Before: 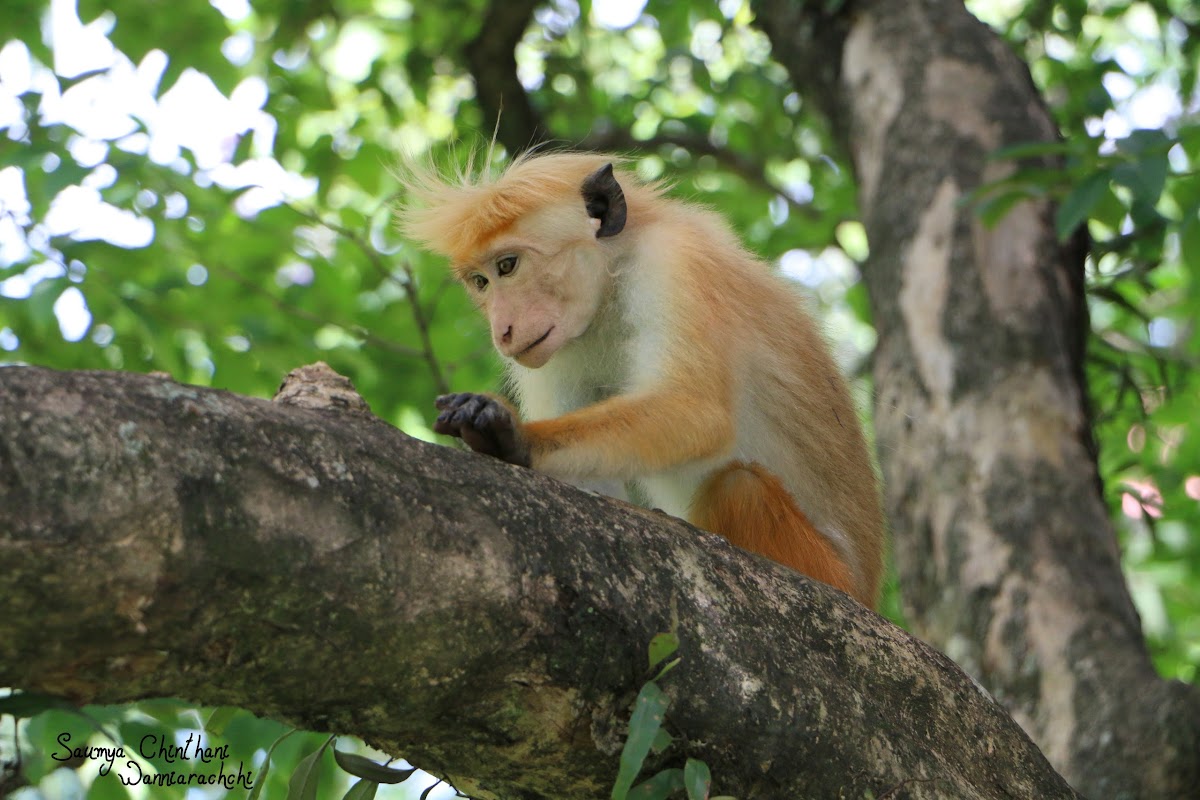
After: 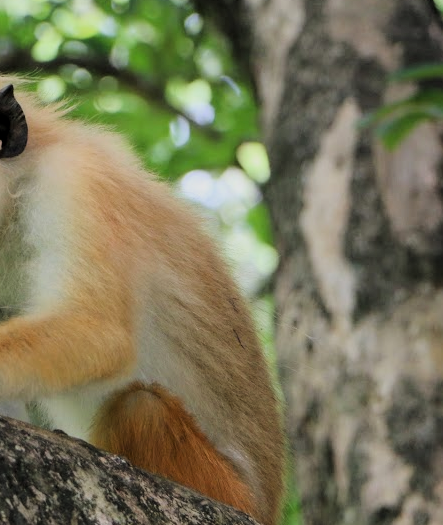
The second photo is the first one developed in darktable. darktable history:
tone curve: curves: ch0 [(0.021, 0) (0.104, 0.052) (0.496, 0.526) (0.737, 0.783) (1, 1)], color space Lab, linked channels, preserve colors none
filmic rgb: black relative exposure -8.15 EV, white relative exposure 3.76 EV, hardness 4.46
crop and rotate: left 49.936%, top 10.094%, right 13.136%, bottom 24.256%
